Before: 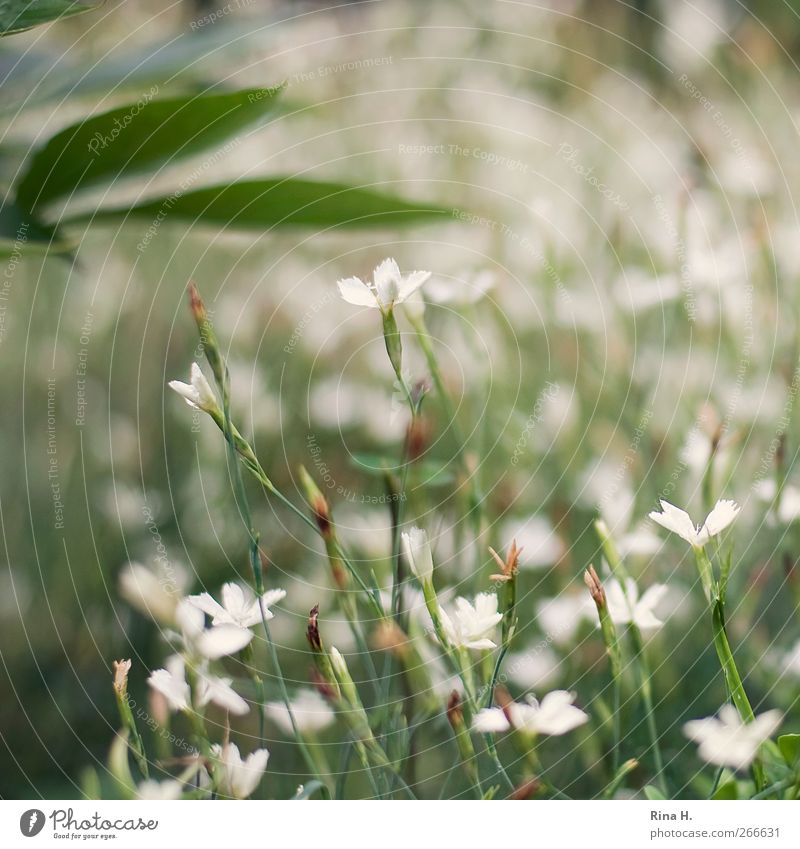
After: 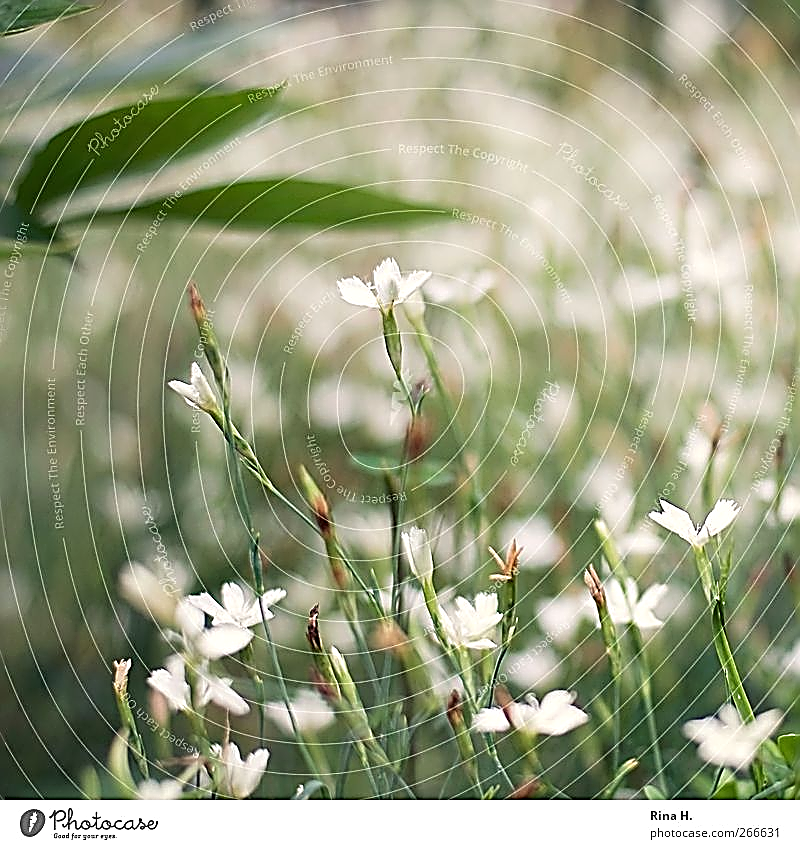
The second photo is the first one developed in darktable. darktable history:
sharpen: amount 1.992
exposure: black level correction 0, exposure 0.2 EV, compensate highlight preservation false
